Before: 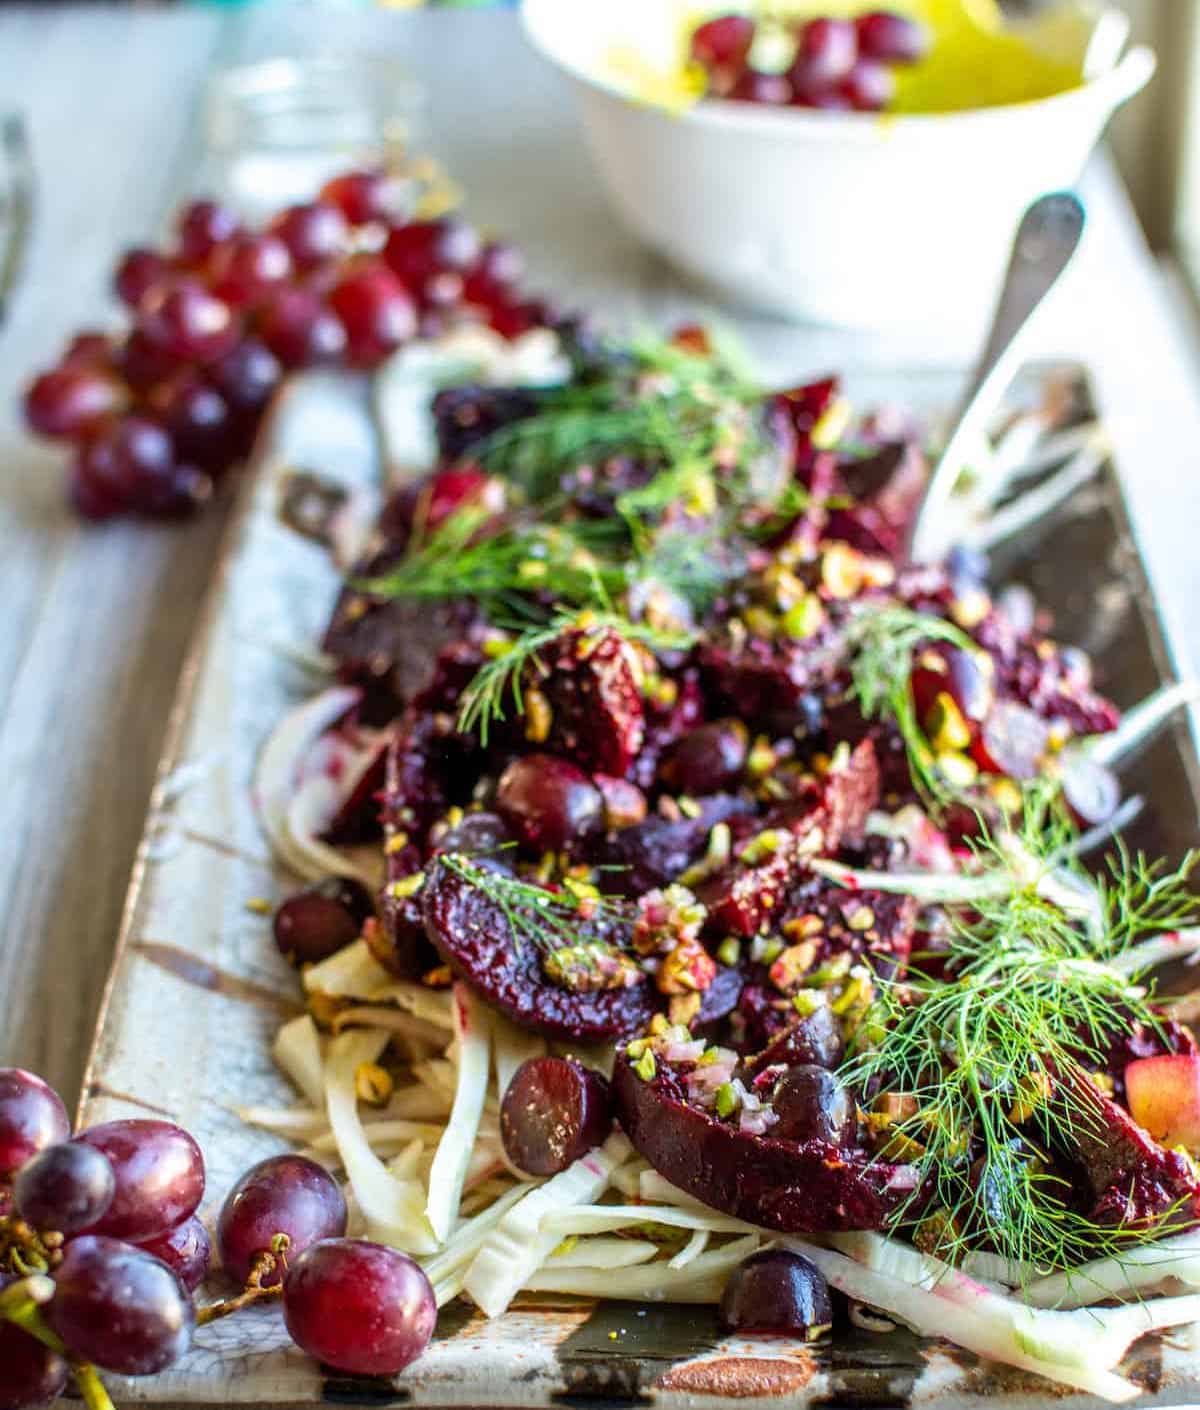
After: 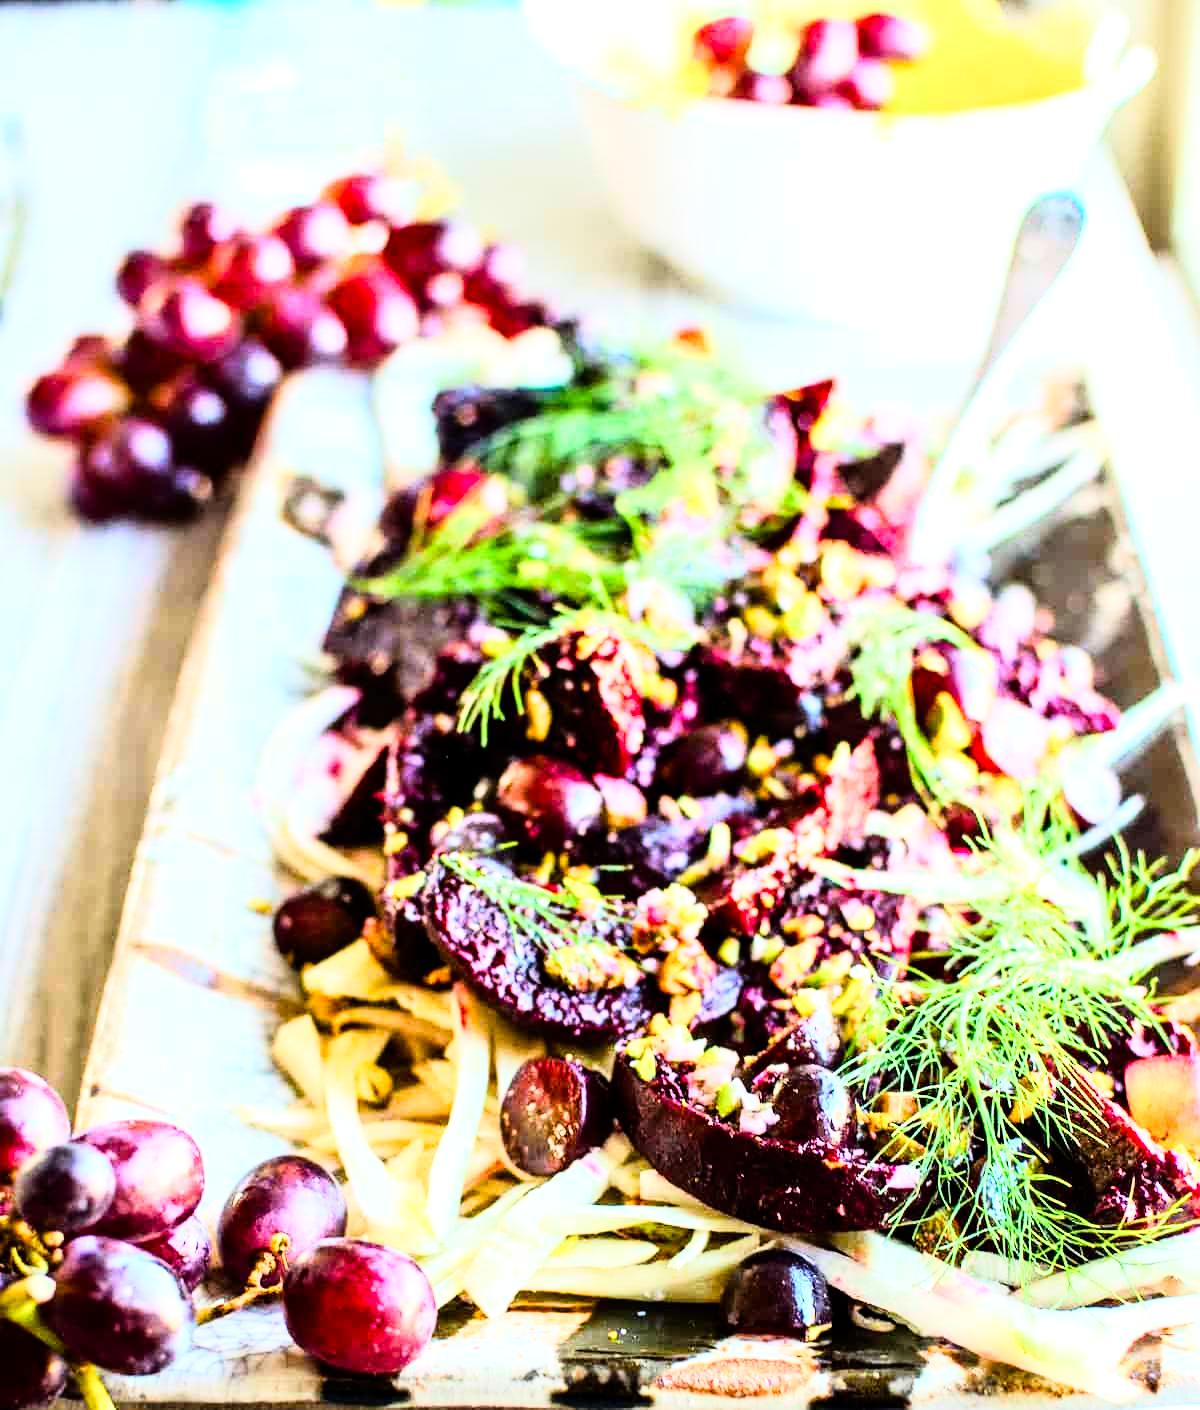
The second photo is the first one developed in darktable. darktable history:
rgb curve: curves: ch0 [(0, 0) (0.21, 0.15) (0.24, 0.21) (0.5, 0.75) (0.75, 0.96) (0.89, 0.99) (1, 1)]; ch1 [(0, 0.02) (0.21, 0.13) (0.25, 0.2) (0.5, 0.67) (0.75, 0.9) (0.89, 0.97) (1, 1)]; ch2 [(0, 0.02) (0.21, 0.13) (0.25, 0.2) (0.5, 0.67) (0.75, 0.9) (0.89, 0.97) (1, 1)], compensate middle gray true
color balance rgb: perceptual saturation grading › global saturation 20%, perceptual saturation grading › highlights -50%, perceptual saturation grading › shadows 30%, perceptual brilliance grading › global brilliance 10%, perceptual brilliance grading › shadows 15%
